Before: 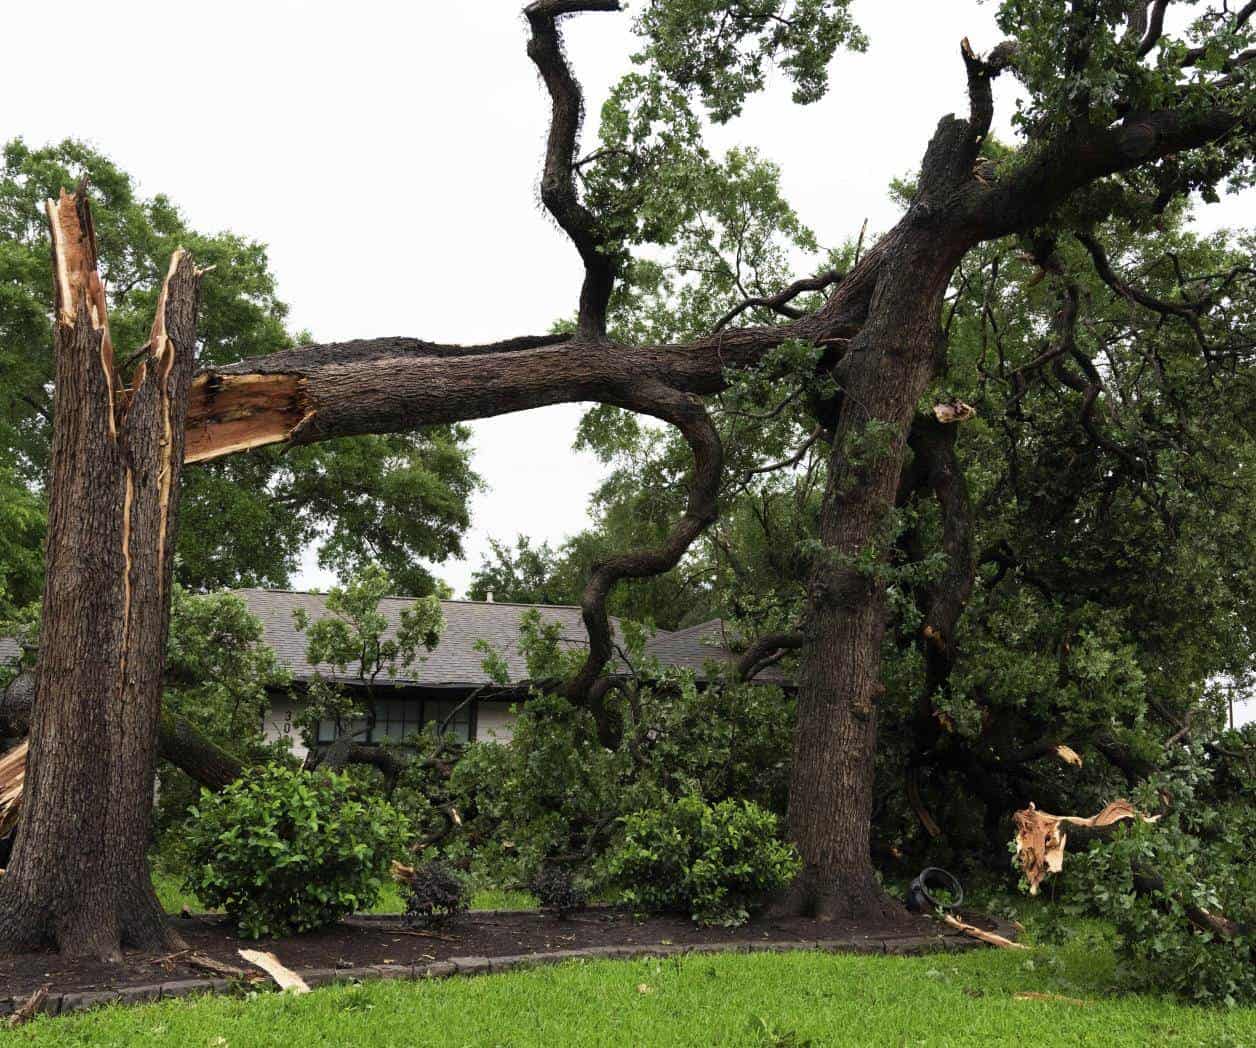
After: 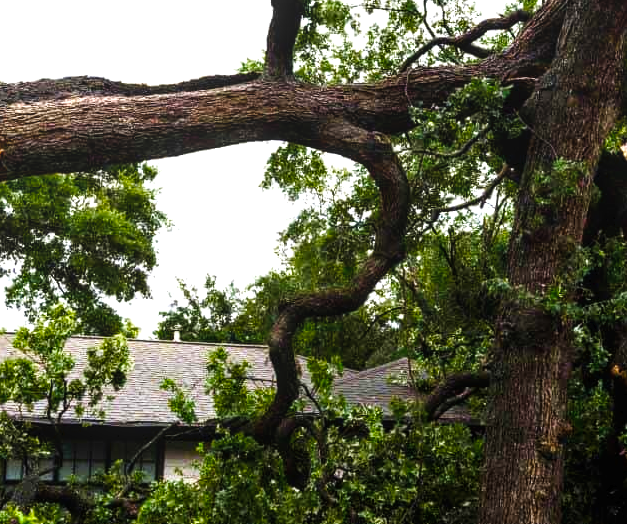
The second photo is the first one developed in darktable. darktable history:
crop: left 25%, top 25%, right 25%, bottom 25%
local contrast: on, module defaults
tone curve: curves: ch0 [(0, 0) (0.003, 0.019) (0.011, 0.019) (0.025, 0.026) (0.044, 0.043) (0.069, 0.066) (0.1, 0.095) (0.136, 0.133) (0.177, 0.181) (0.224, 0.233) (0.277, 0.302) (0.335, 0.375) (0.399, 0.452) (0.468, 0.532) (0.543, 0.609) (0.623, 0.695) (0.709, 0.775) (0.801, 0.865) (0.898, 0.932) (1, 1)], preserve colors none
color balance rgb: linear chroma grading › global chroma 16.62%, perceptual saturation grading › highlights -8.63%, perceptual saturation grading › mid-tones 18.66%, perceptual saturation grading › shadows 28.49%, perceptual brilliance grading › highlights 14.22%, perceptual brilliance grading › shadows -18.96%, global vibrance 27.71%
tone equalizer: -8 EV -0.417 EV, -7 EV -0.389 EV, -6 EV -0.333 EV, -5 EV -0.222 EV, -3 EV 0.222 EV, -2 EV 0.333 EV, -1 EV 0.389 EV, +0 EV 0.417 EV, edges refinement/feathering 500, mask exposure compensation -1.57 EV, preserve details no
